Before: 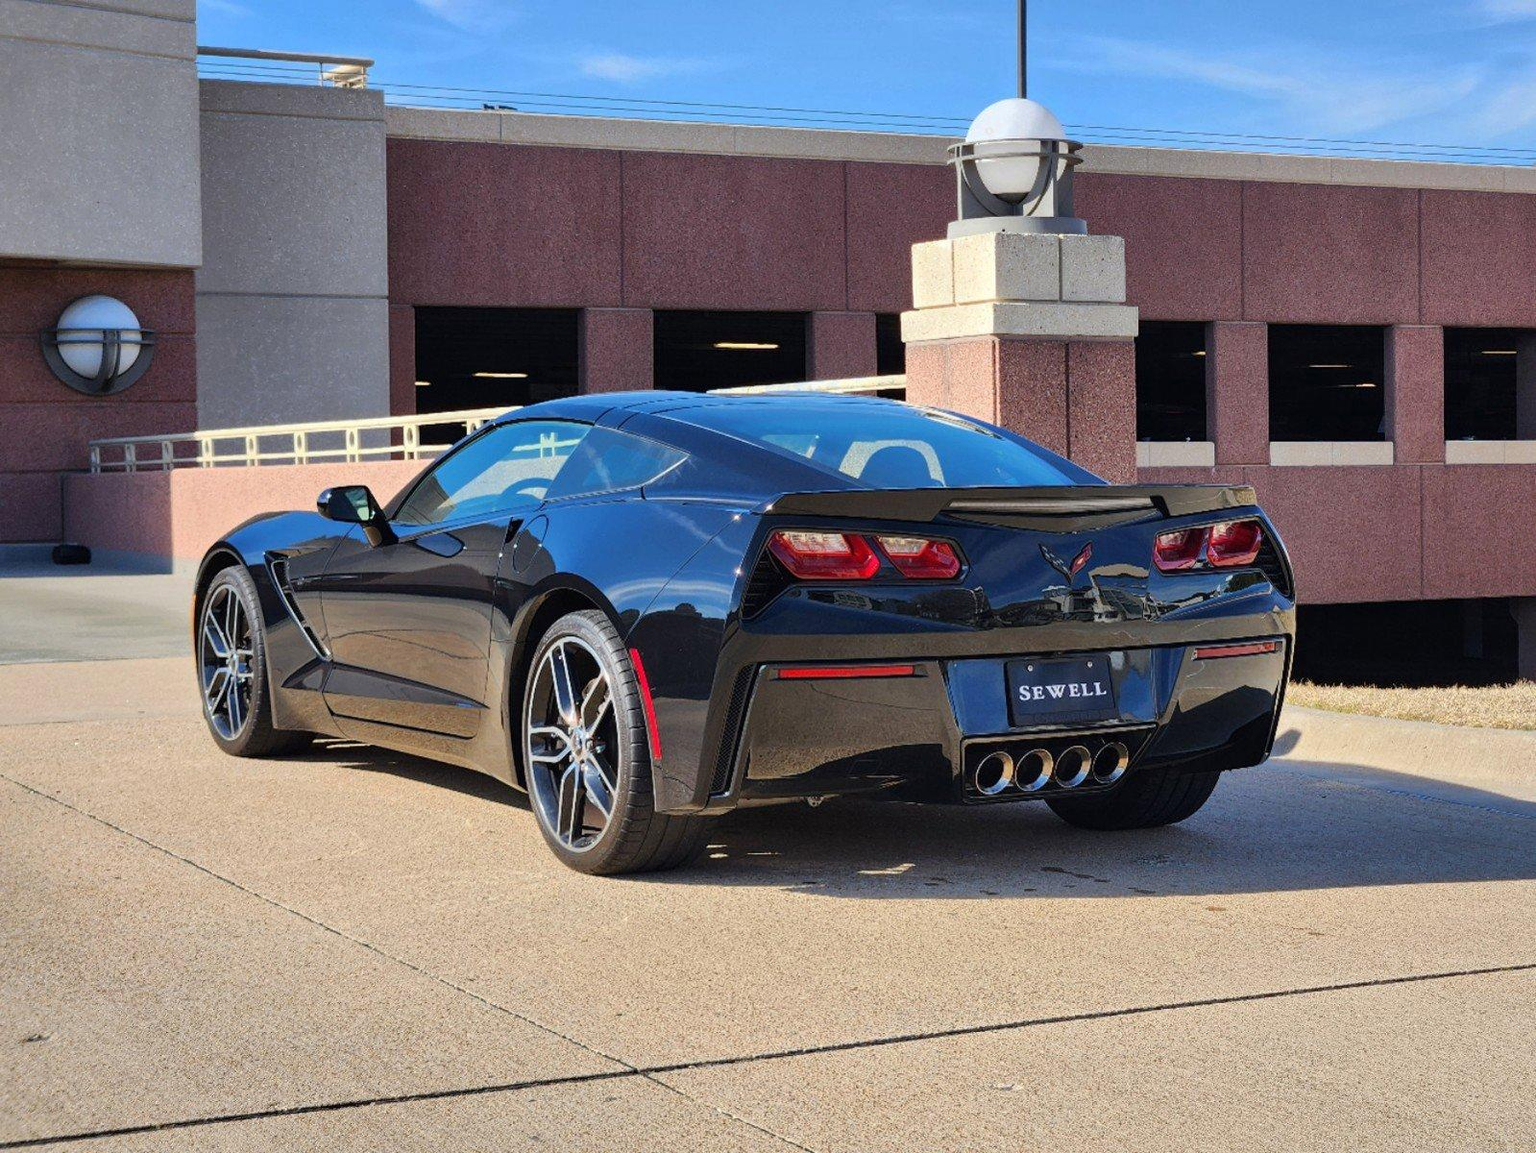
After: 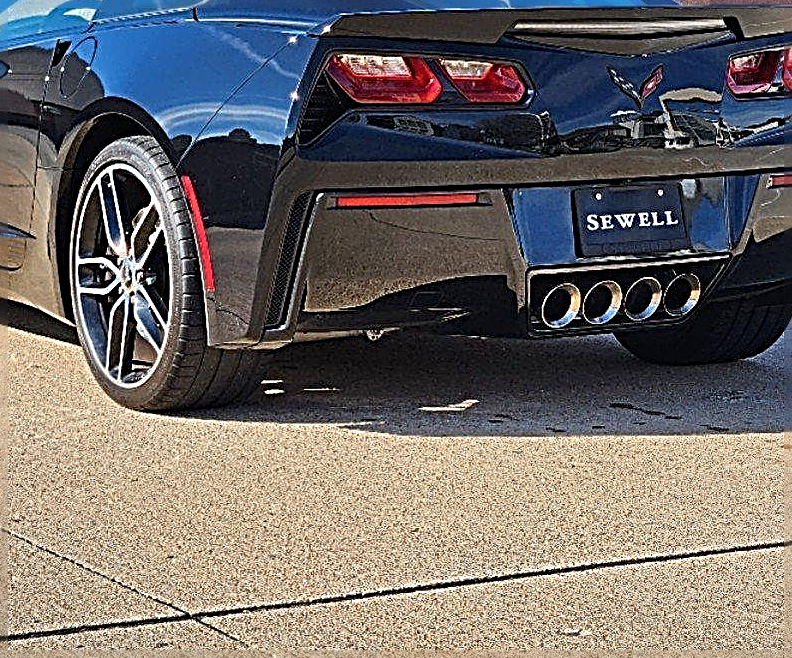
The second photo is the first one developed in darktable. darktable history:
crop: left 29.681%, top 41.647%, right 20.784%, bottom 3.495%
shadows and highlights: shadows 5.13, highlights color adjustment 89.83%, soften with gaussian
sharpen: radius 3.162, amount 1.725
